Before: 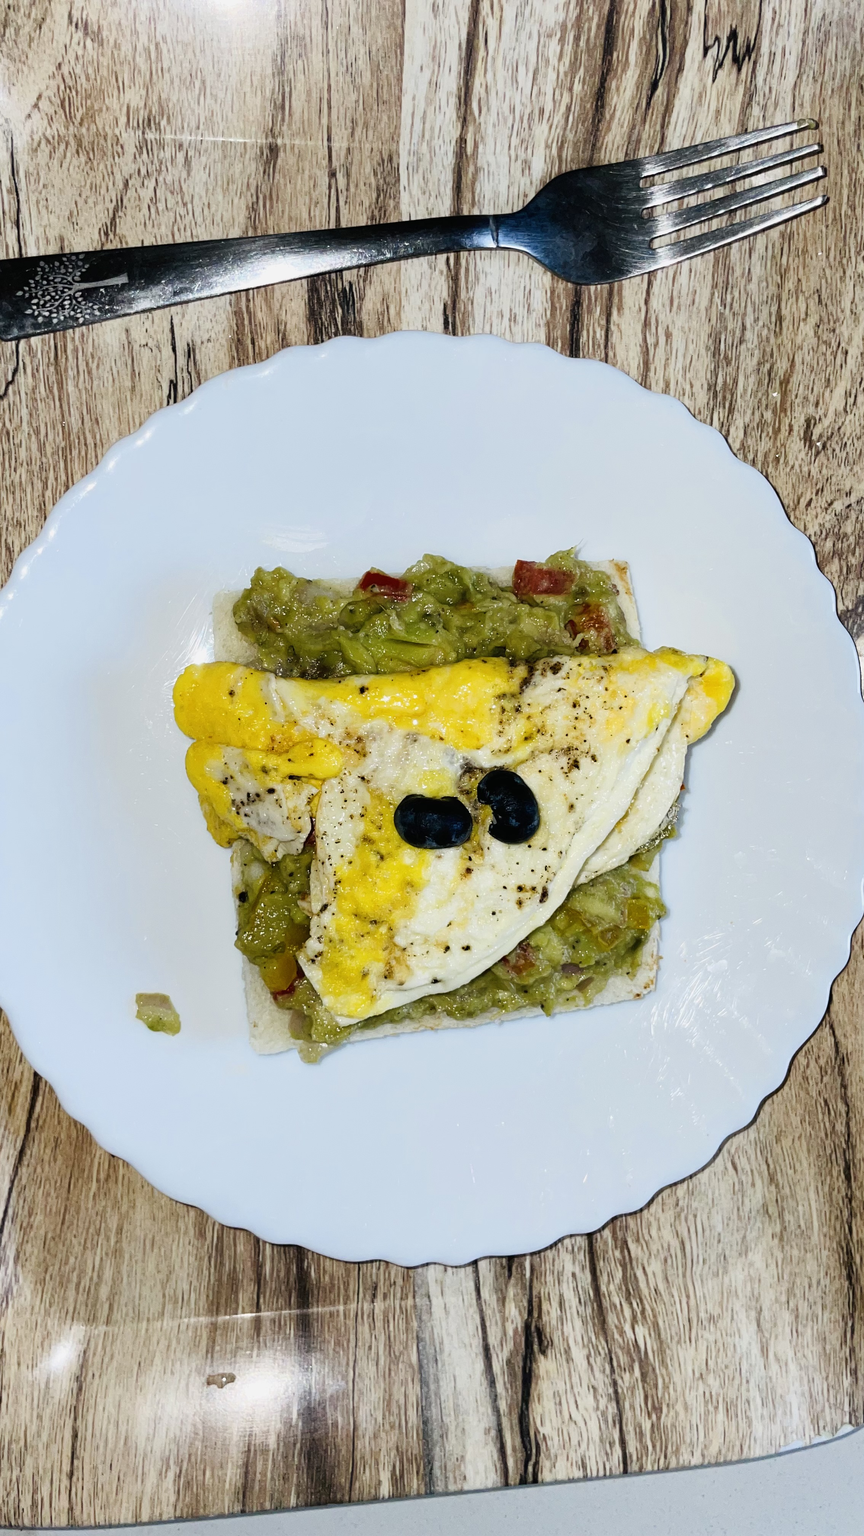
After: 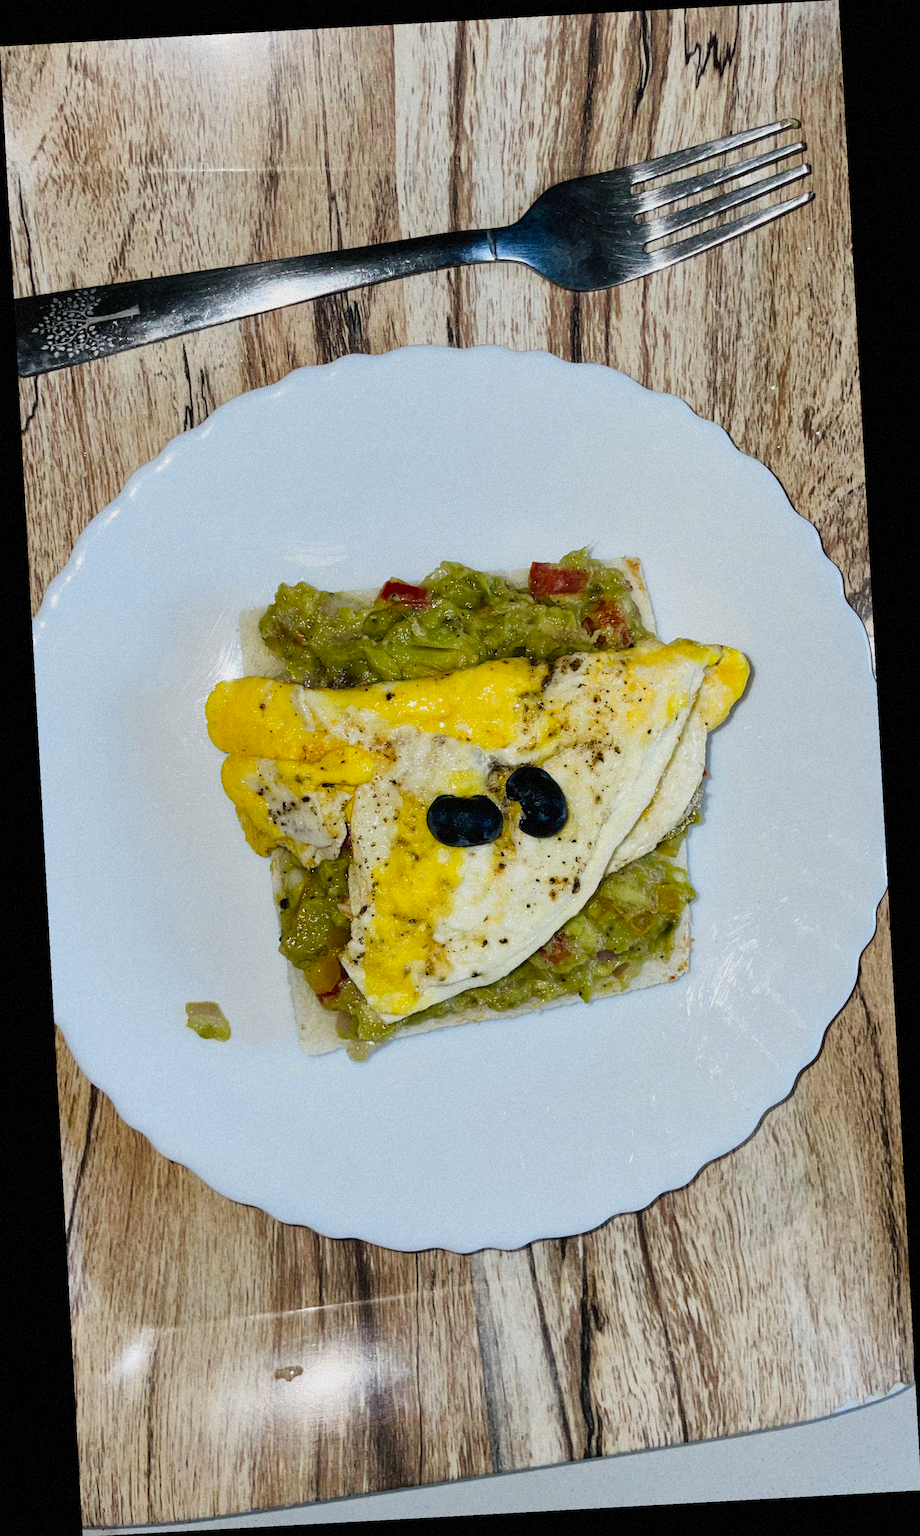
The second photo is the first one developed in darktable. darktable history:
grain: mid-tones bias 0%
rotate and perspective: rotation -3.18°, automatic cropping off
shadows and highlights: shadows 25, white point adjustment -3, highlights -30
white balance: emerald 1
